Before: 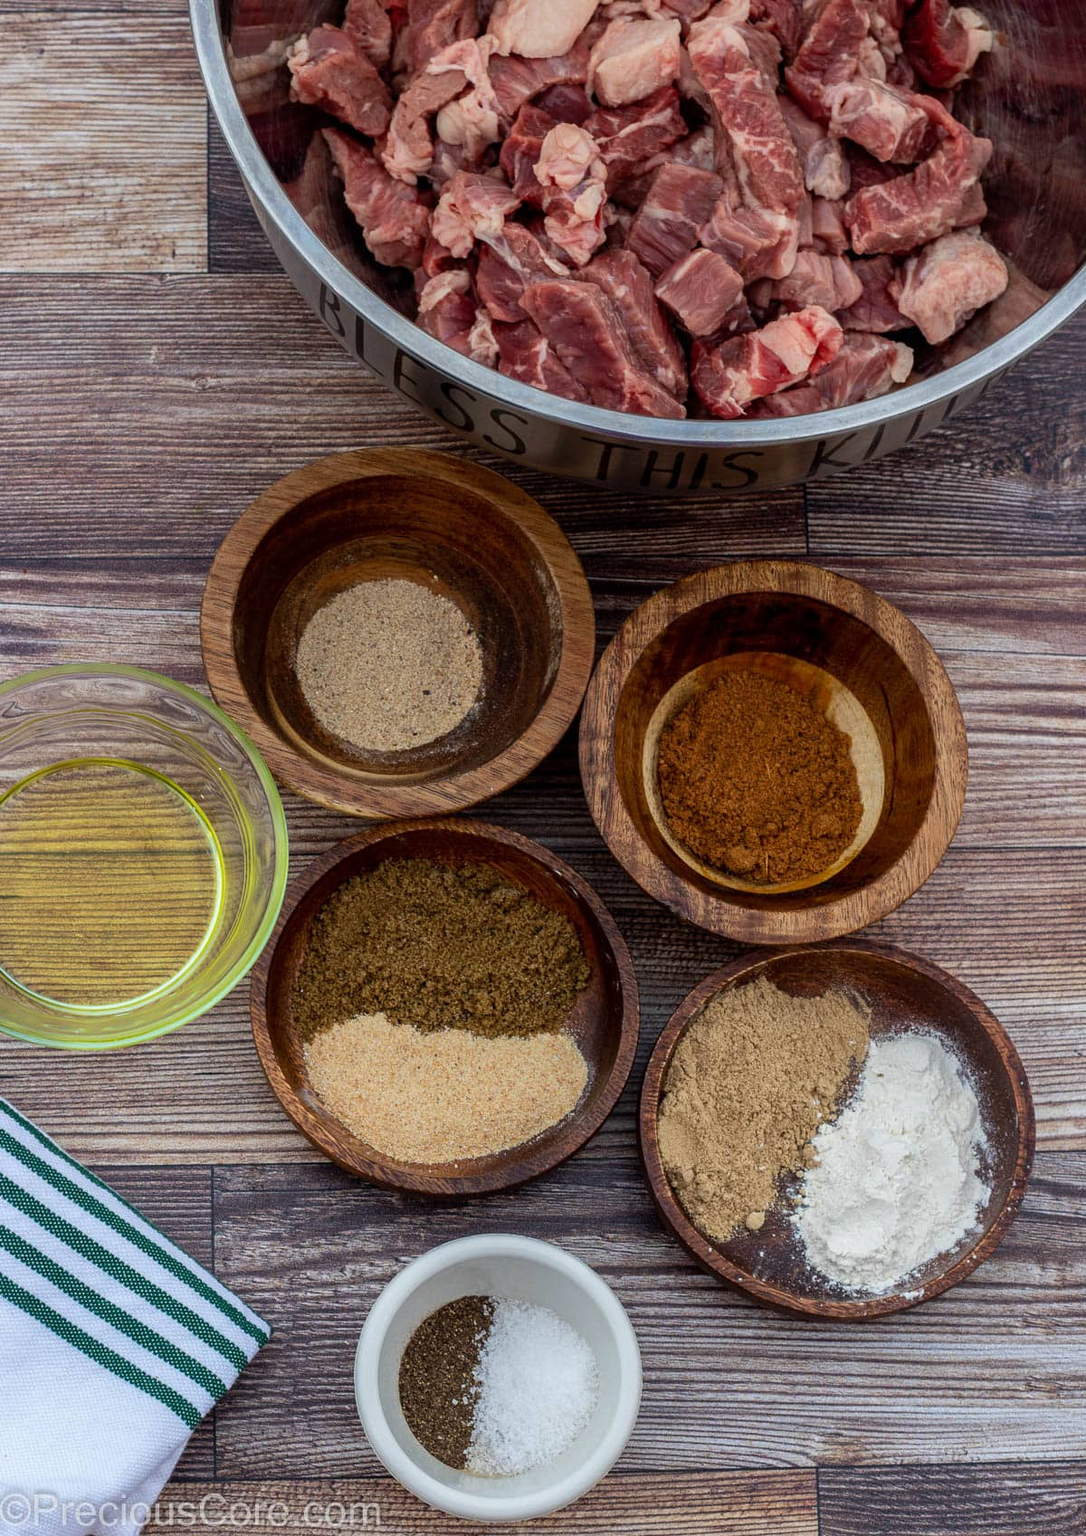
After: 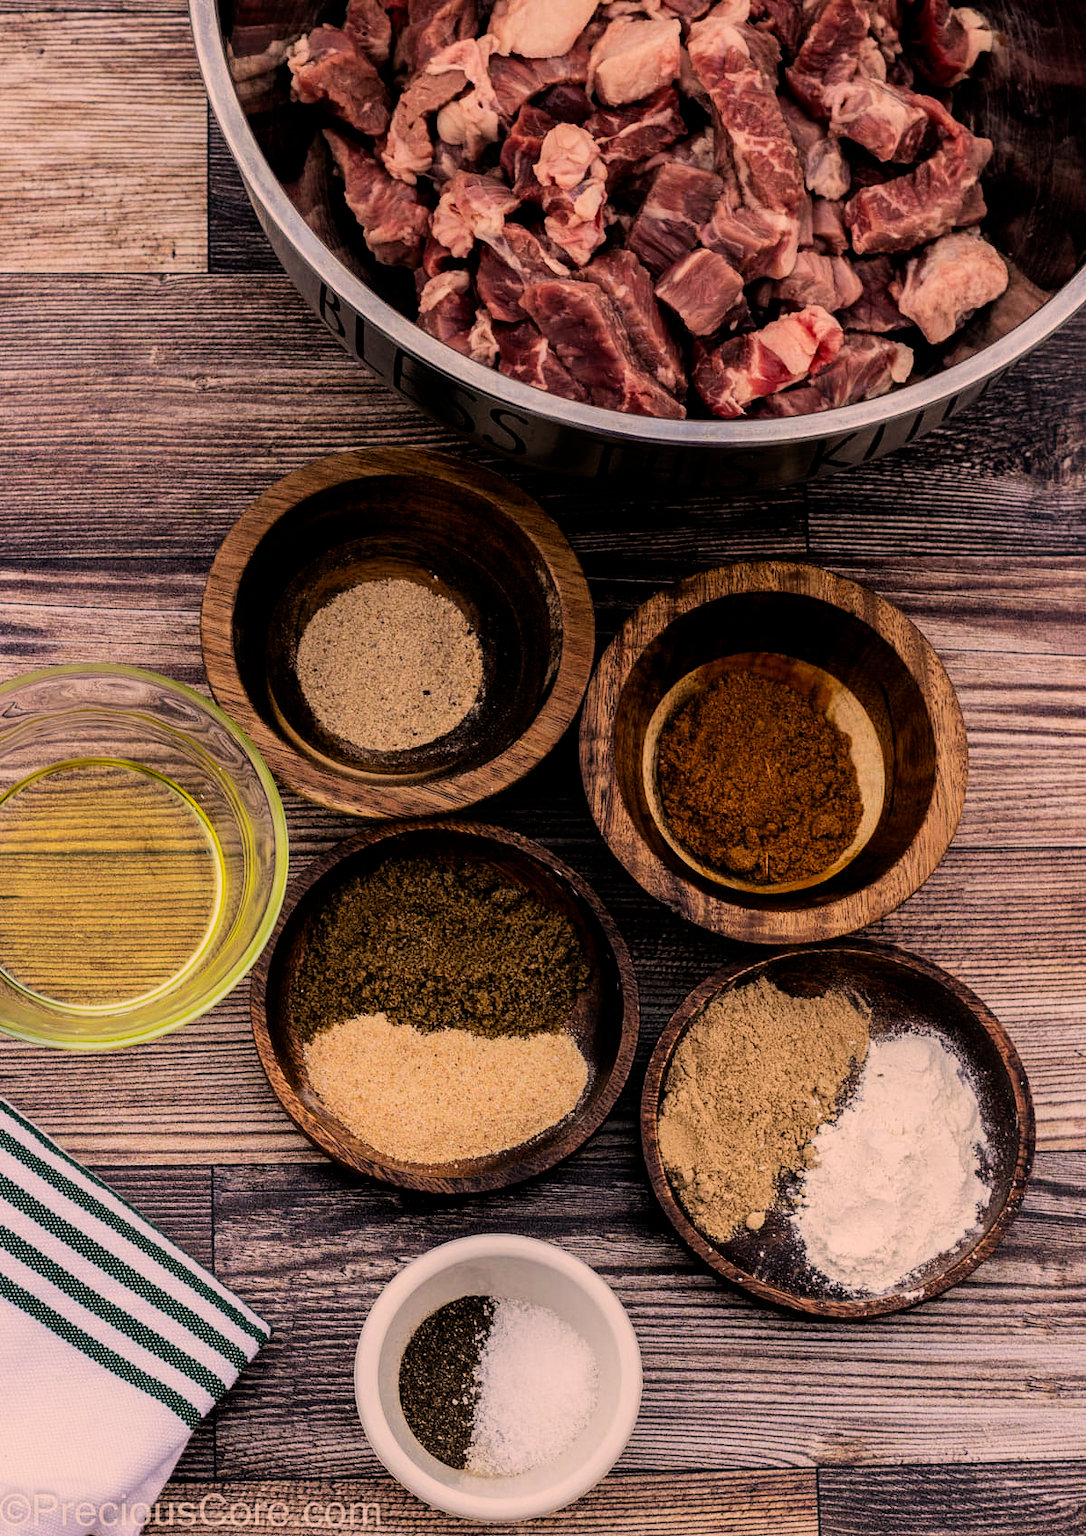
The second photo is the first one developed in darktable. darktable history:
filmic rgb: black relative exposure -5 EV, hardness 2.88, contrast 1.4, highlights saturation mix -30%
color correction: highlights a* 17.88, highlights b* 18.79
